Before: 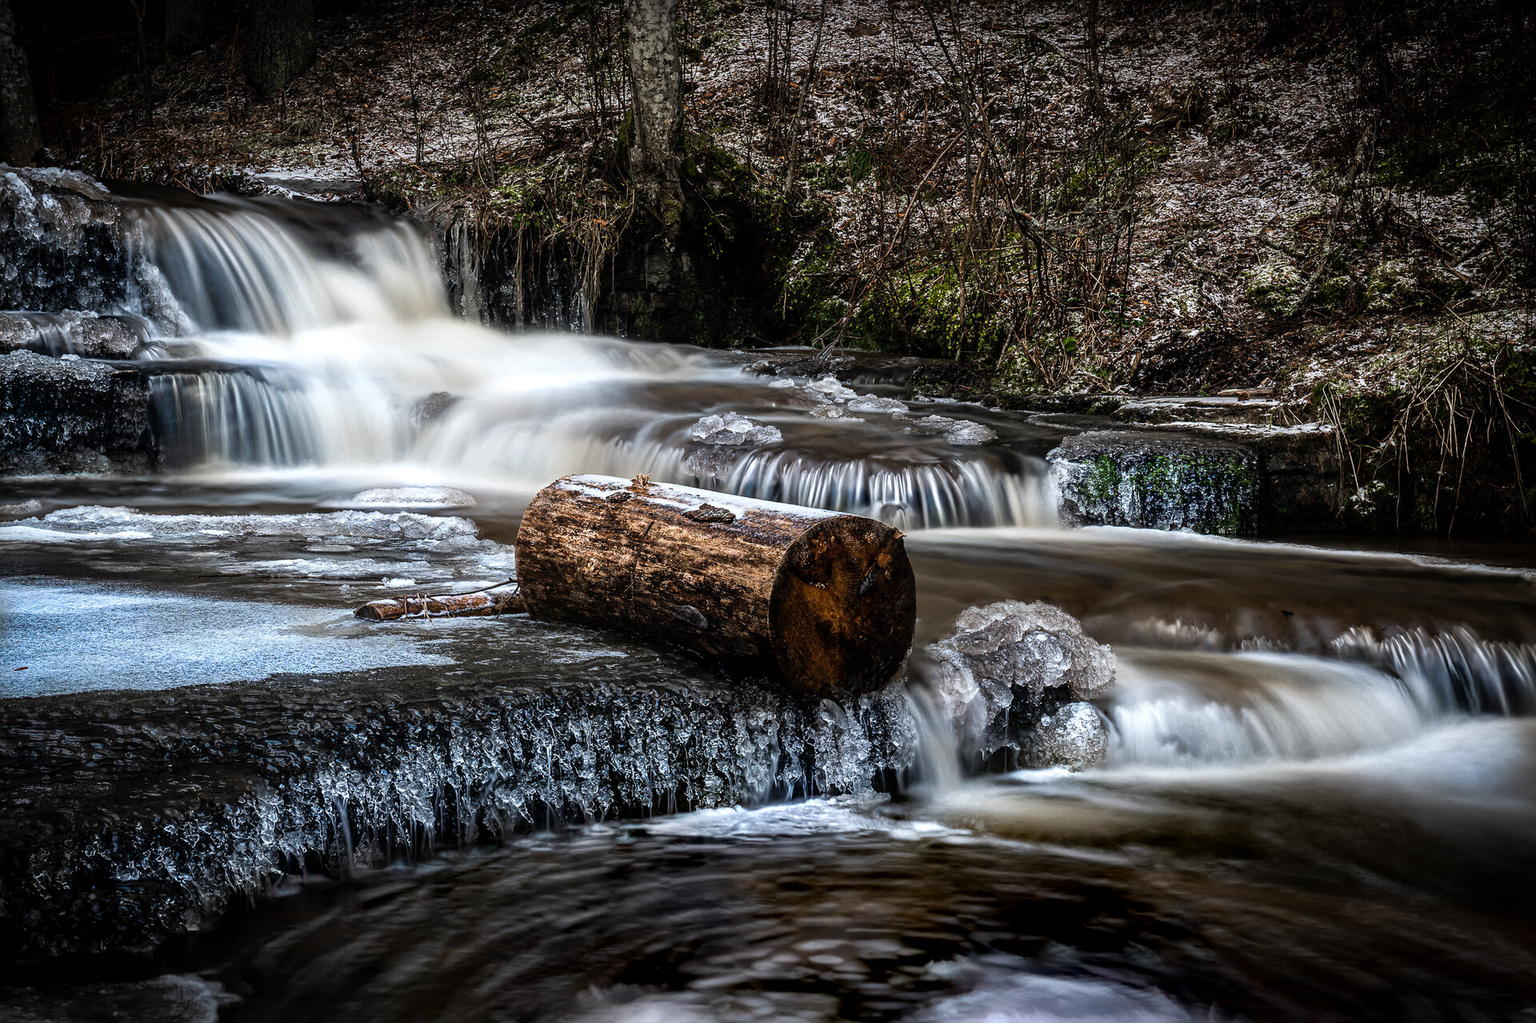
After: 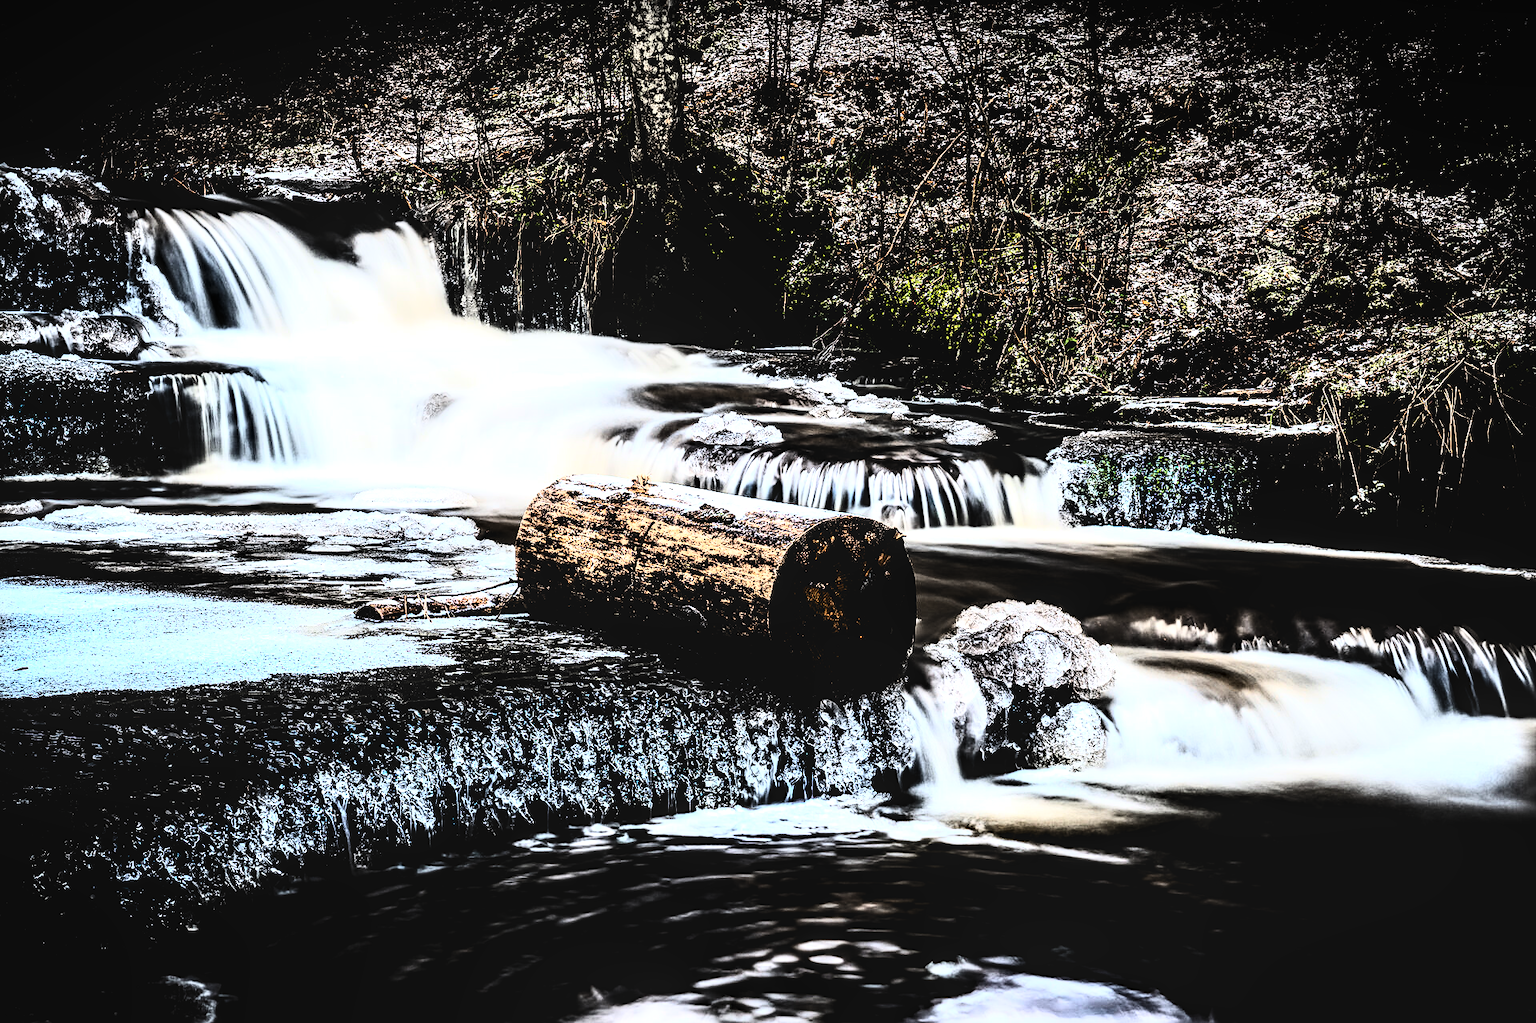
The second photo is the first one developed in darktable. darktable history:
exposure: exposure 0.911 EV, compensate exposure bias true, compensate highlight preservation false
levels: levels [0.101, 0.578, 0.953]
contrast brightness saturation: contrast 0.911, brightness 0.204
local contrast: on, module defaults
